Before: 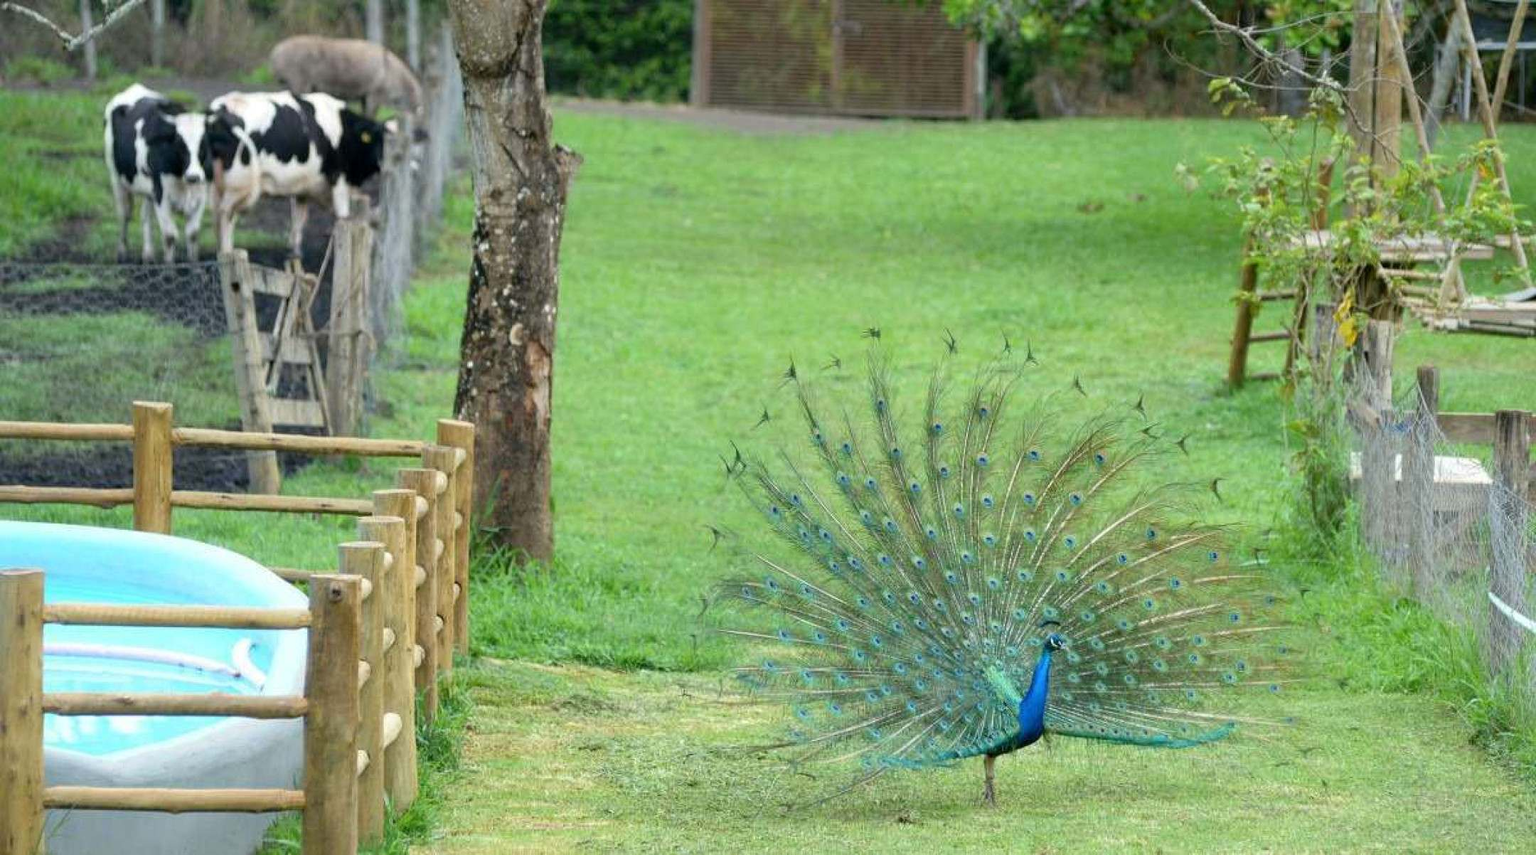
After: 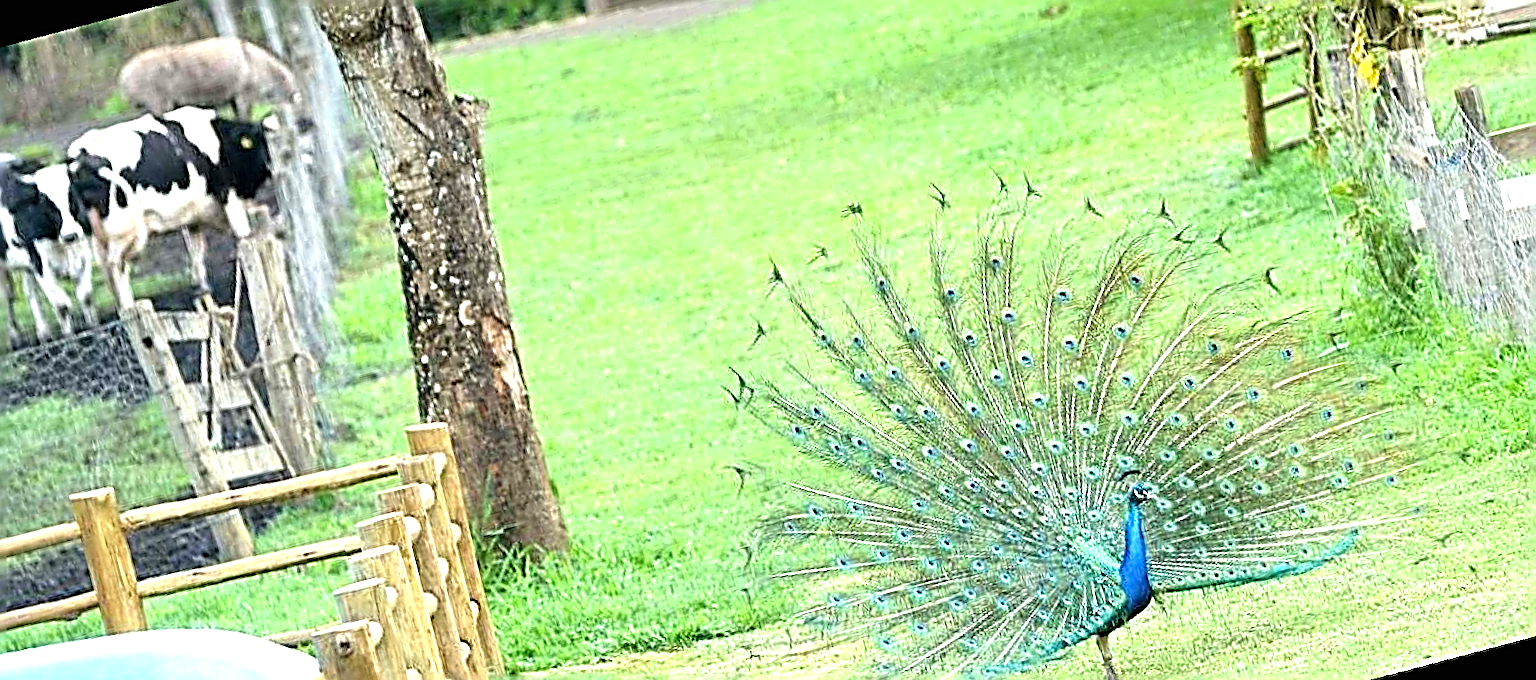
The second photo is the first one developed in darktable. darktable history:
rotate and perspective: rotation -14.8°, crop left 0.1, crop right 0.903, crop top 0.25, crop bottom 0.748
sharpen: radius 3.158, amount 1.731
exposure: black level correction 0, exposure 1.1 EV, compensate exposure bias true, compensate highlight preservation false
